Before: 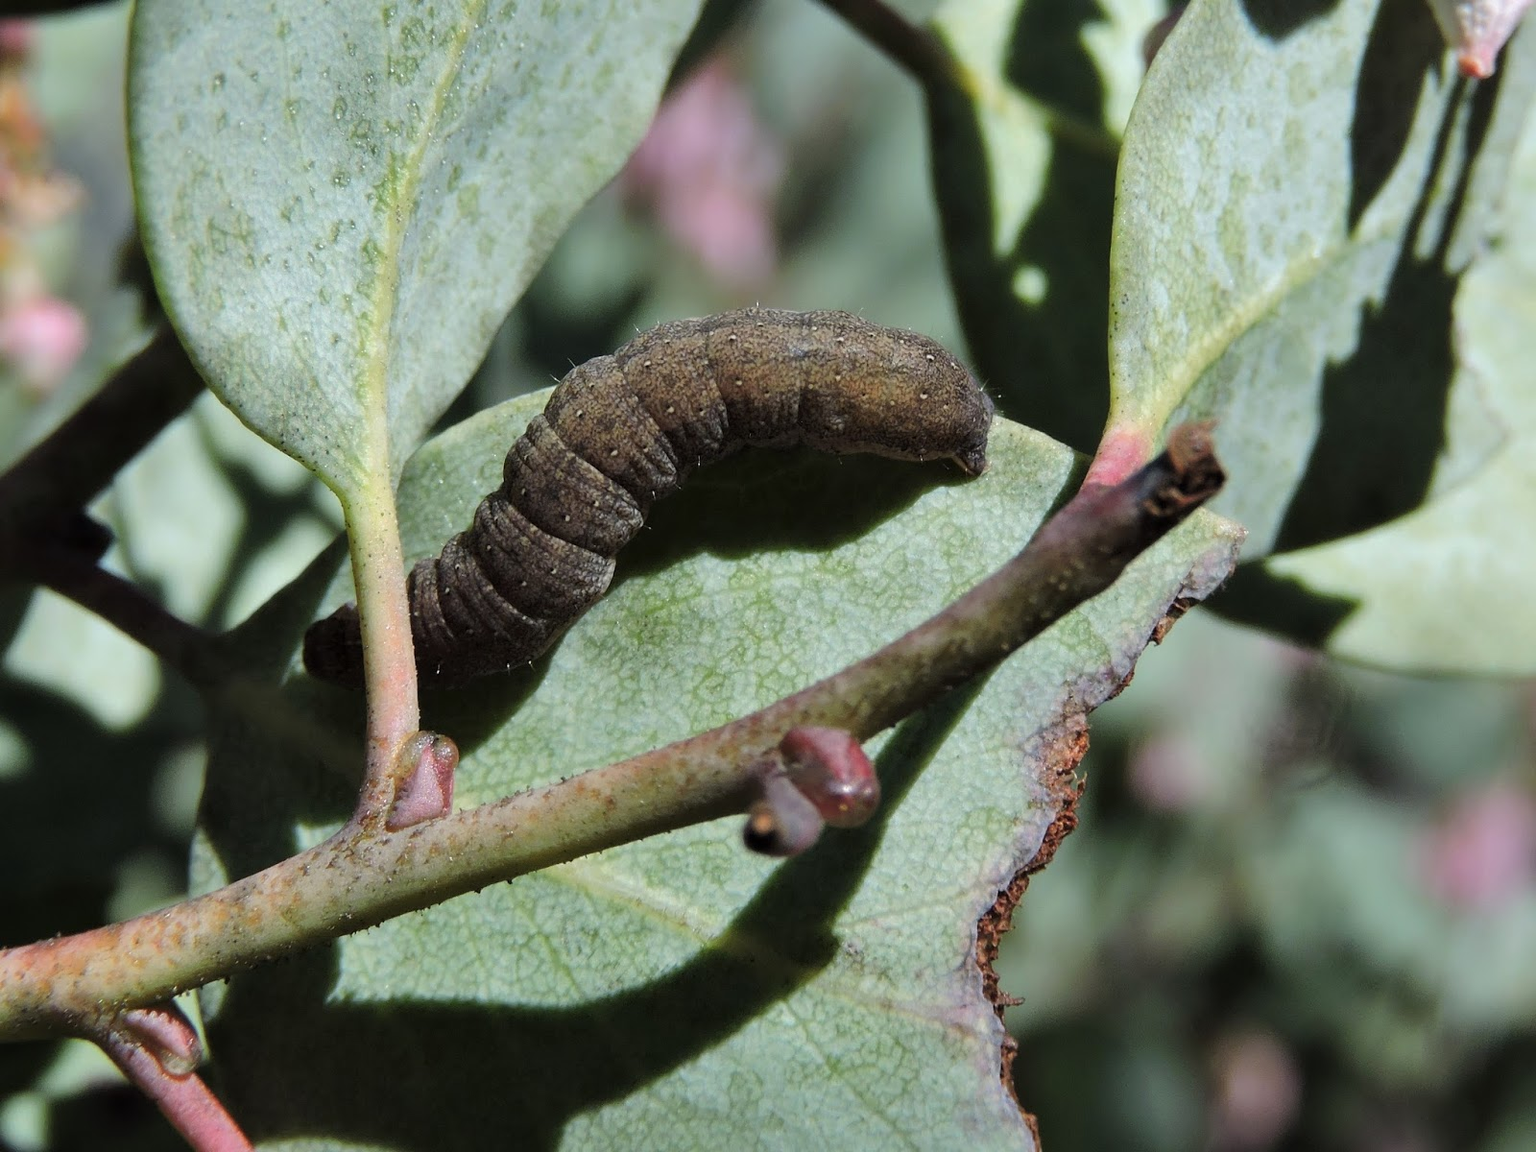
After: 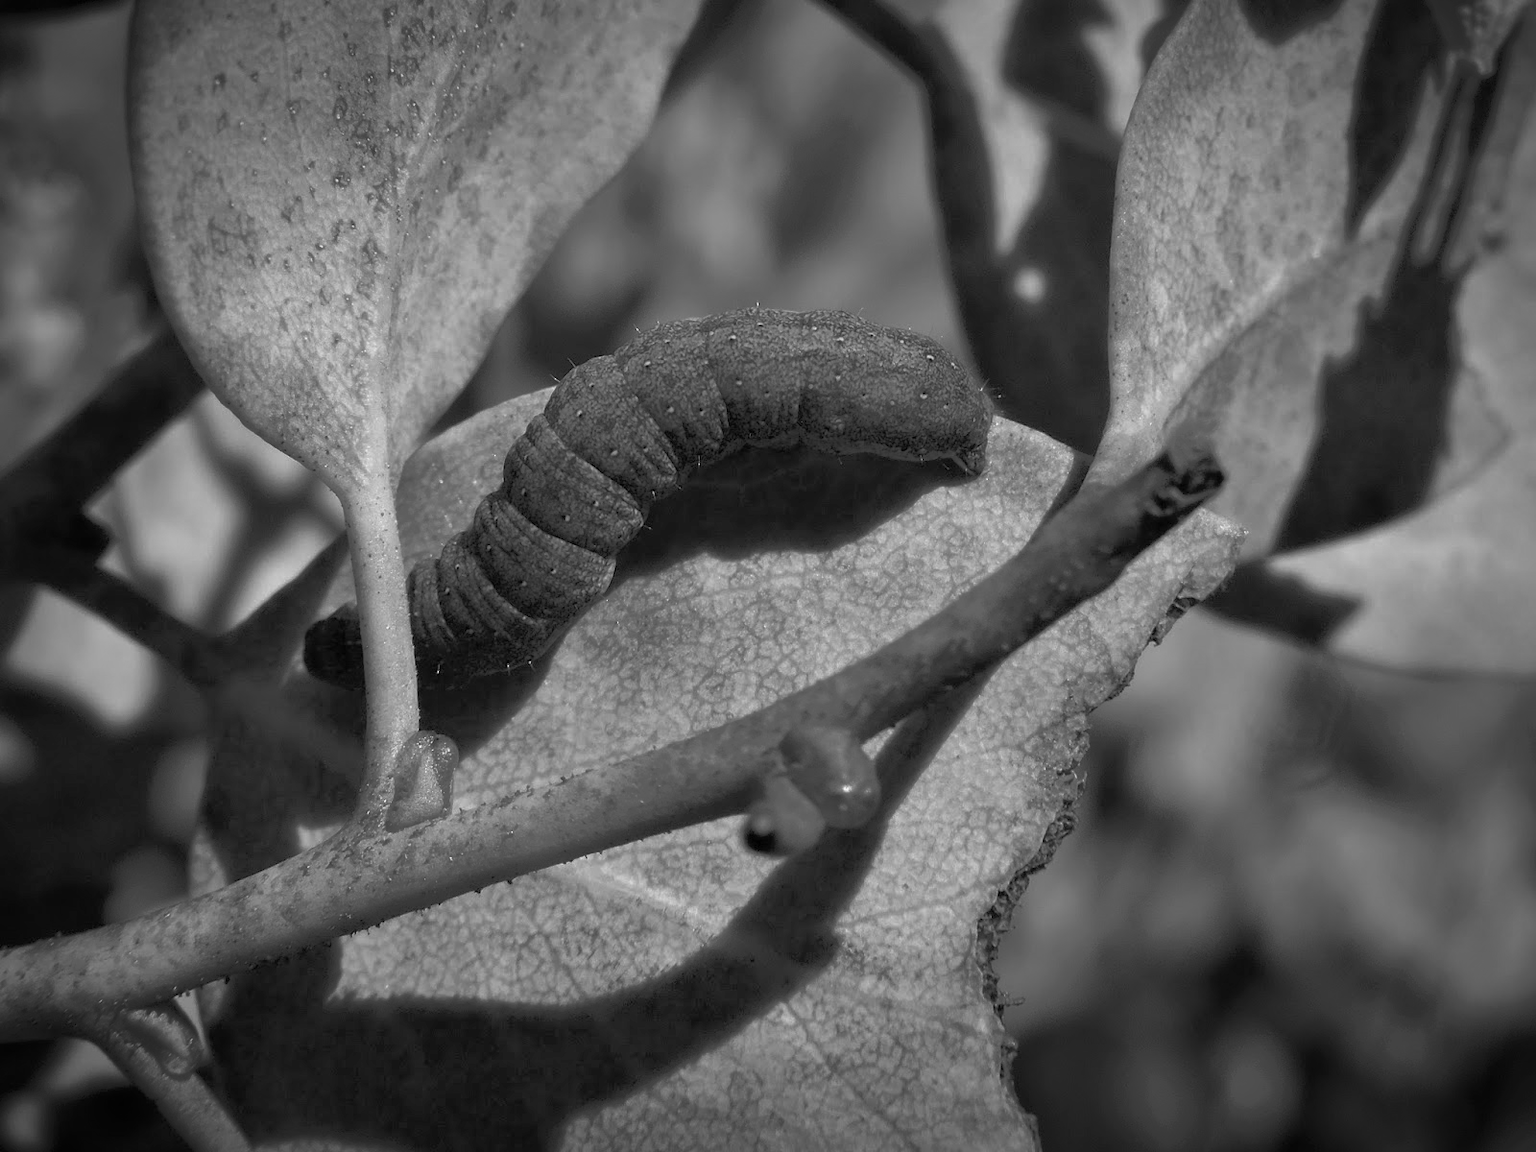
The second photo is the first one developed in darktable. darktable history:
channel mixer: red [0, 0, 0, 1.438, 0, 0, 0], green [0 ×4, 1, 0, 0], blue [0 ×5, 1, 0]
vignetting: fall-off start 67.5%, fall-off radius 67.23%, brightness -0.813, automatic ratio true
vibrance: vibrance 0%
color zones: curves: ch1 [(0, -0.014) (0.143, -0.013) (0.286, -0.013) (0.429, -0.016) (0.571, -0.019) (0.714, -0.015) (0.857, 0.002) (1, -0.014)]
exposure: compensate highlight preservation false
tone mapping: contrast compression 1.36, spatial extent 16.6 | blend: blend mode average, opacity 100%; mask: uniform (no mask)
zone system: zone [-1, 0.149, -1 ×6, 0.928, -1 ×16]
local contrast: mode bilateral grid, contrast 20, coarseness 50, detail 102%, midtone range 0.2
color correction: highlights a* -39.68, highlights b* -40, shadows a* -40, shadows b* -40, saturation -3
color contrast: green-magenta contrast 0.3, blue-yellow contrast 0.15
